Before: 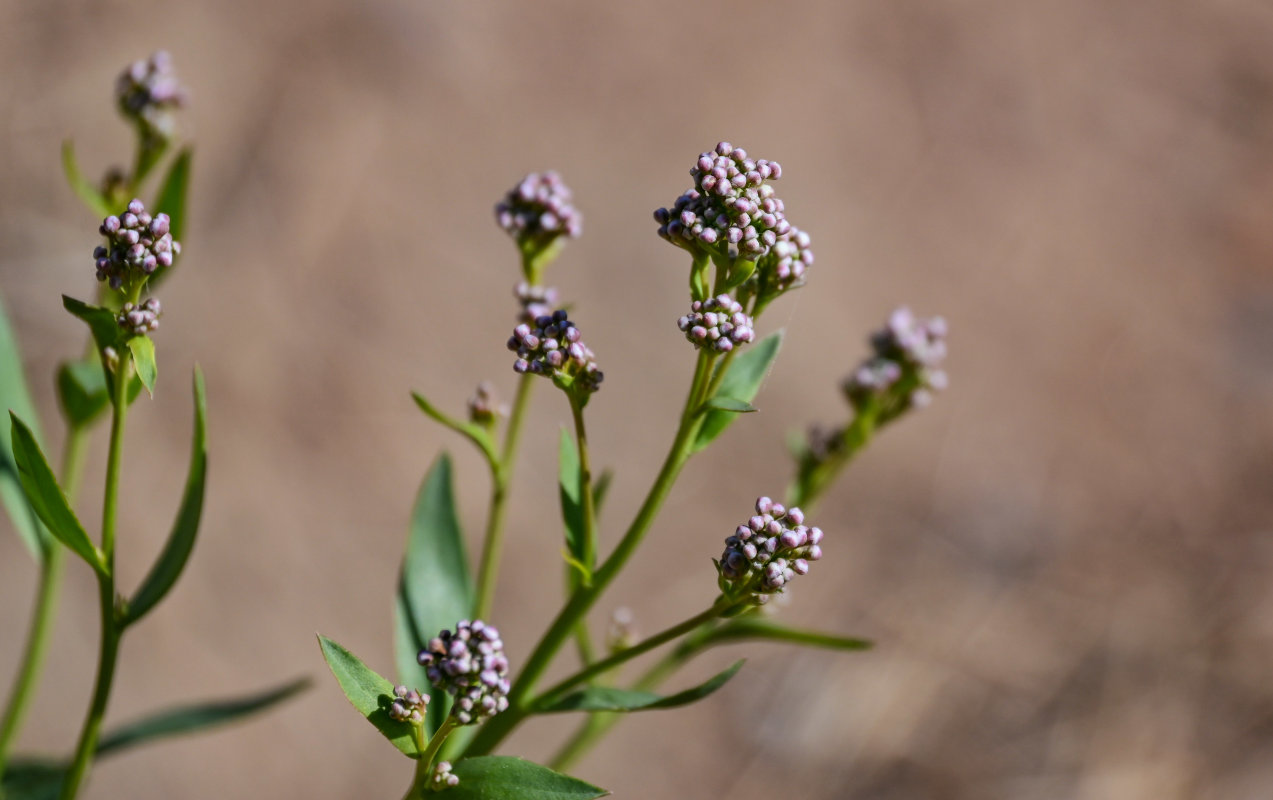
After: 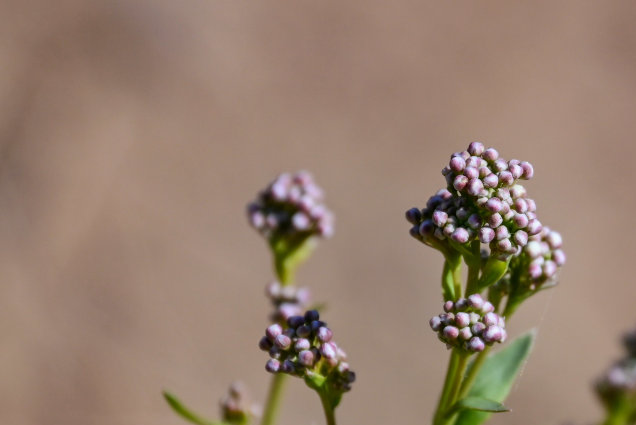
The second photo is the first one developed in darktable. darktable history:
crop: left 19.487%, right 30.489%, bottom 46.781%
